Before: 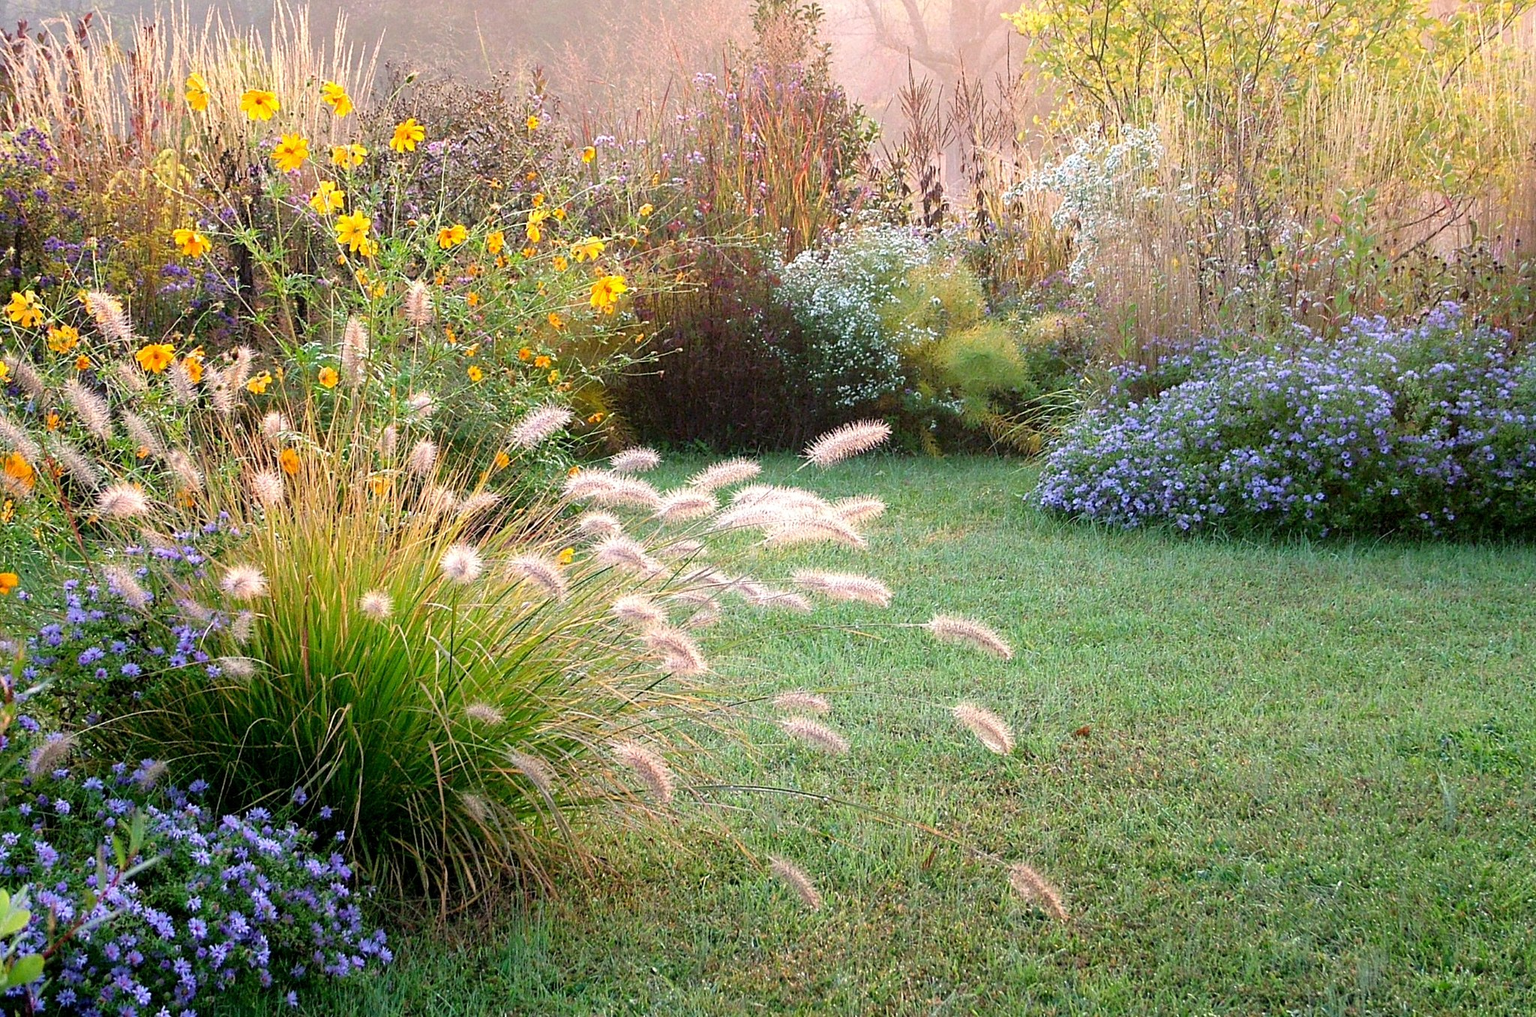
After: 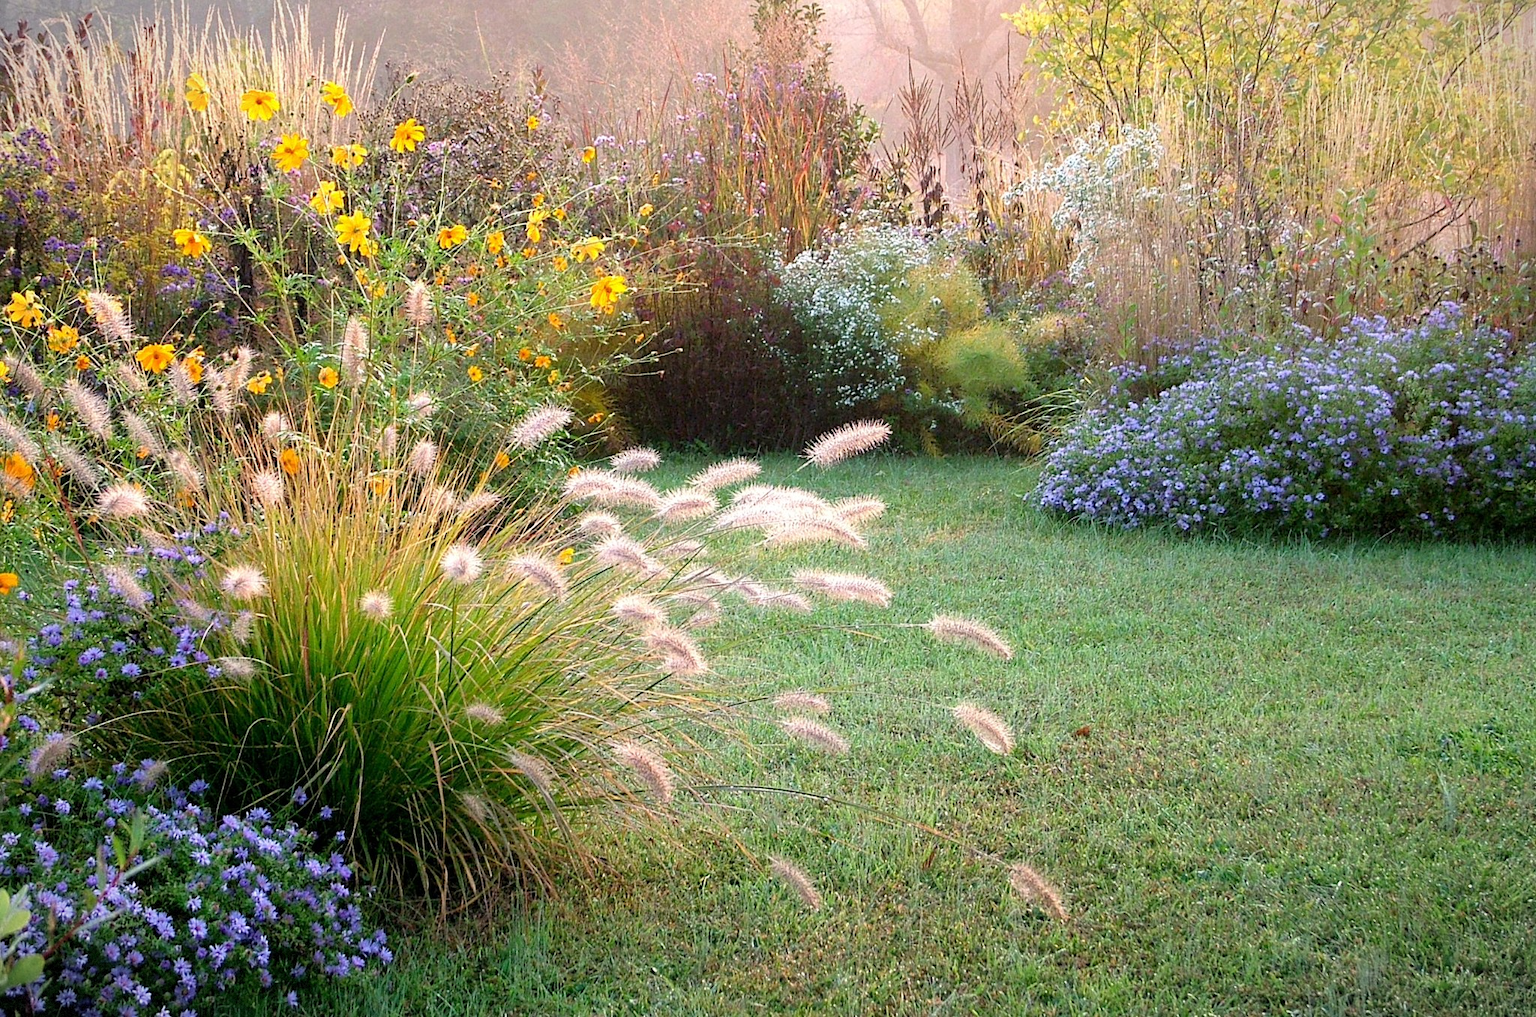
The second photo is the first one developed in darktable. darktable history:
vignetting: fall-off start 99.51%, fall-off radius 65.01%, automatic ratio true, dithering 8-bit output
